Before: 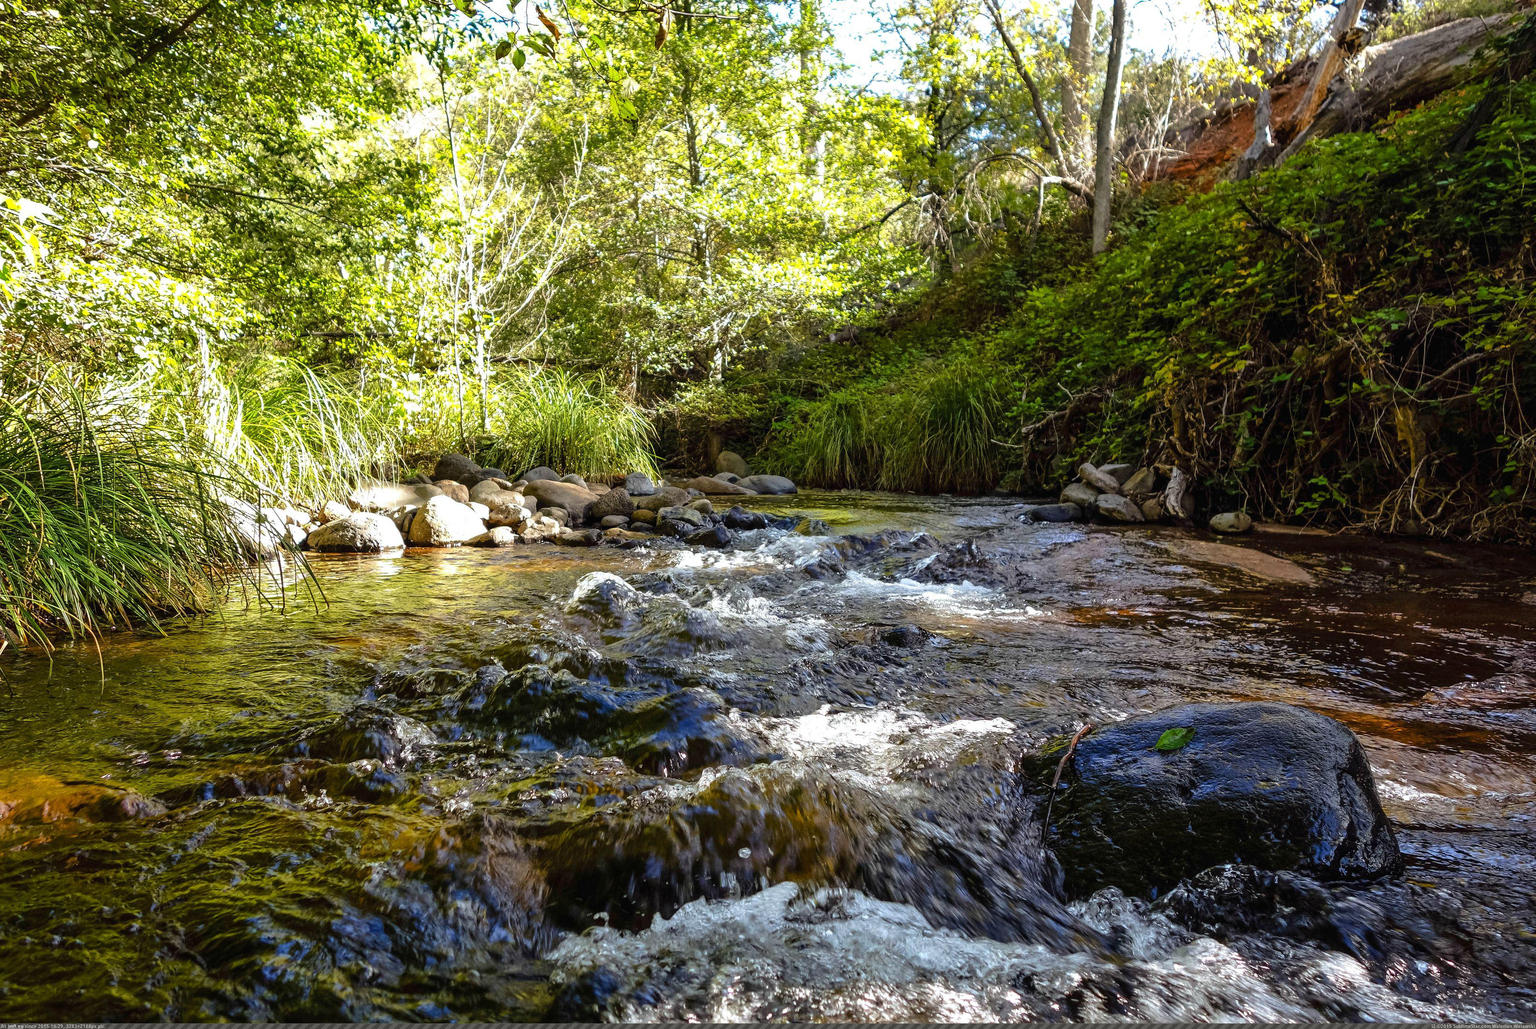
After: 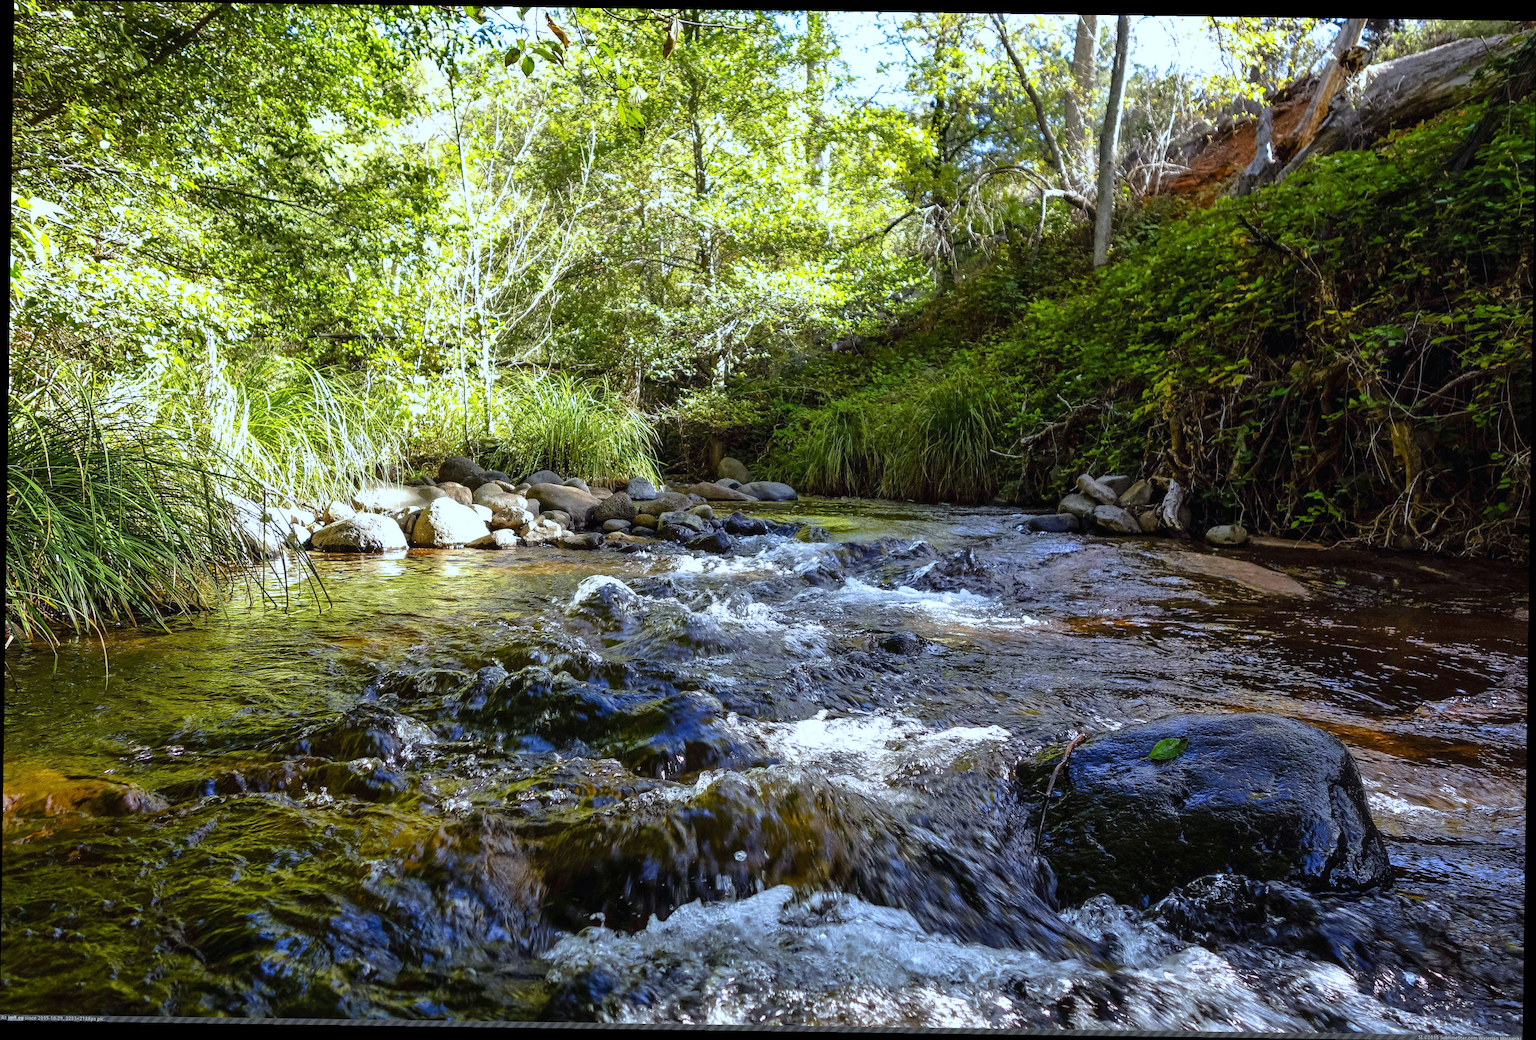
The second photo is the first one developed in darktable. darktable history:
white balance: red 0.926, green 1.003, blue 1.133
rotate and perspective: rotation 0.8°, automatic cropping off
